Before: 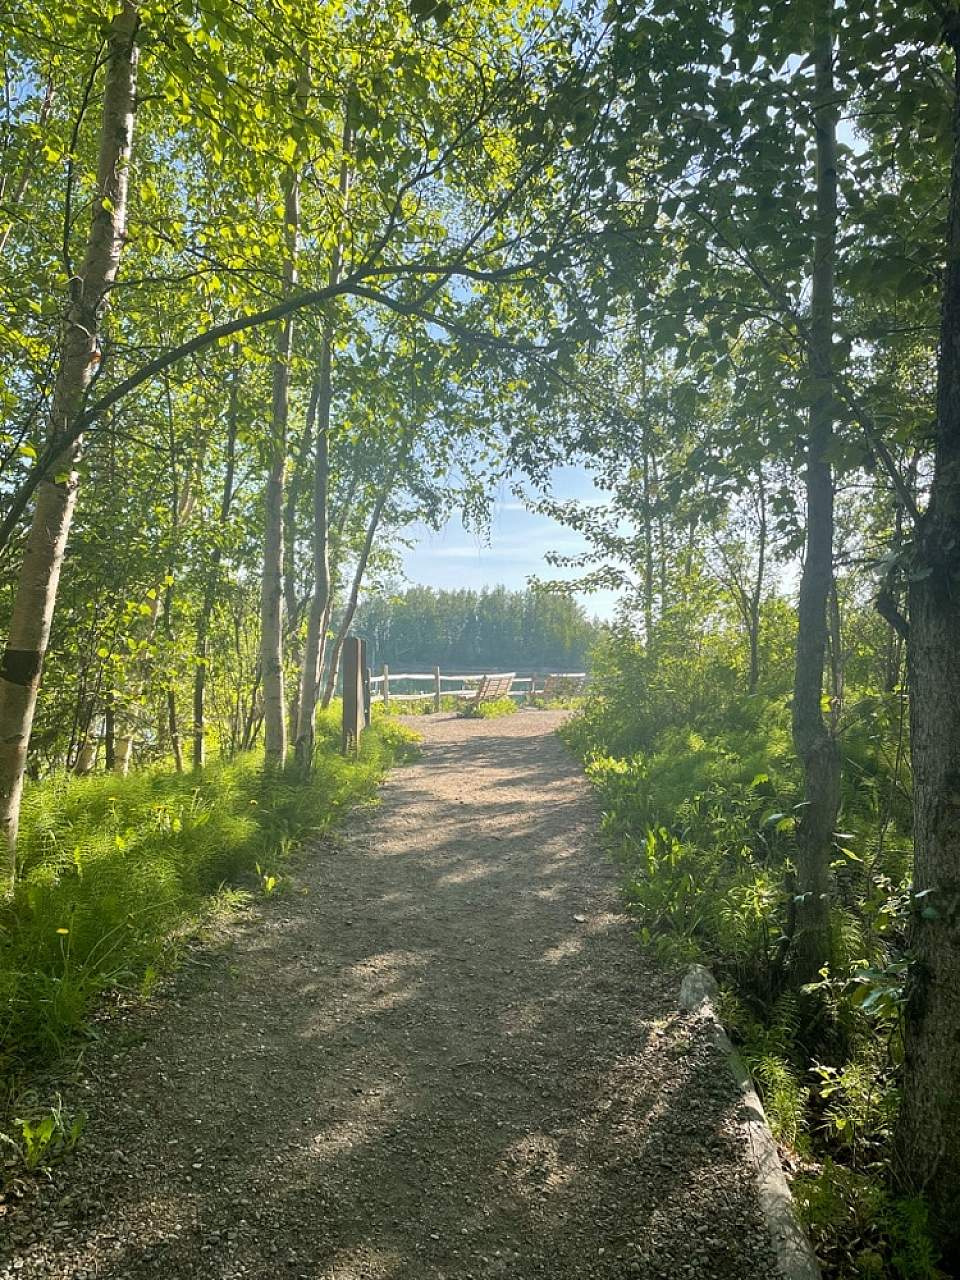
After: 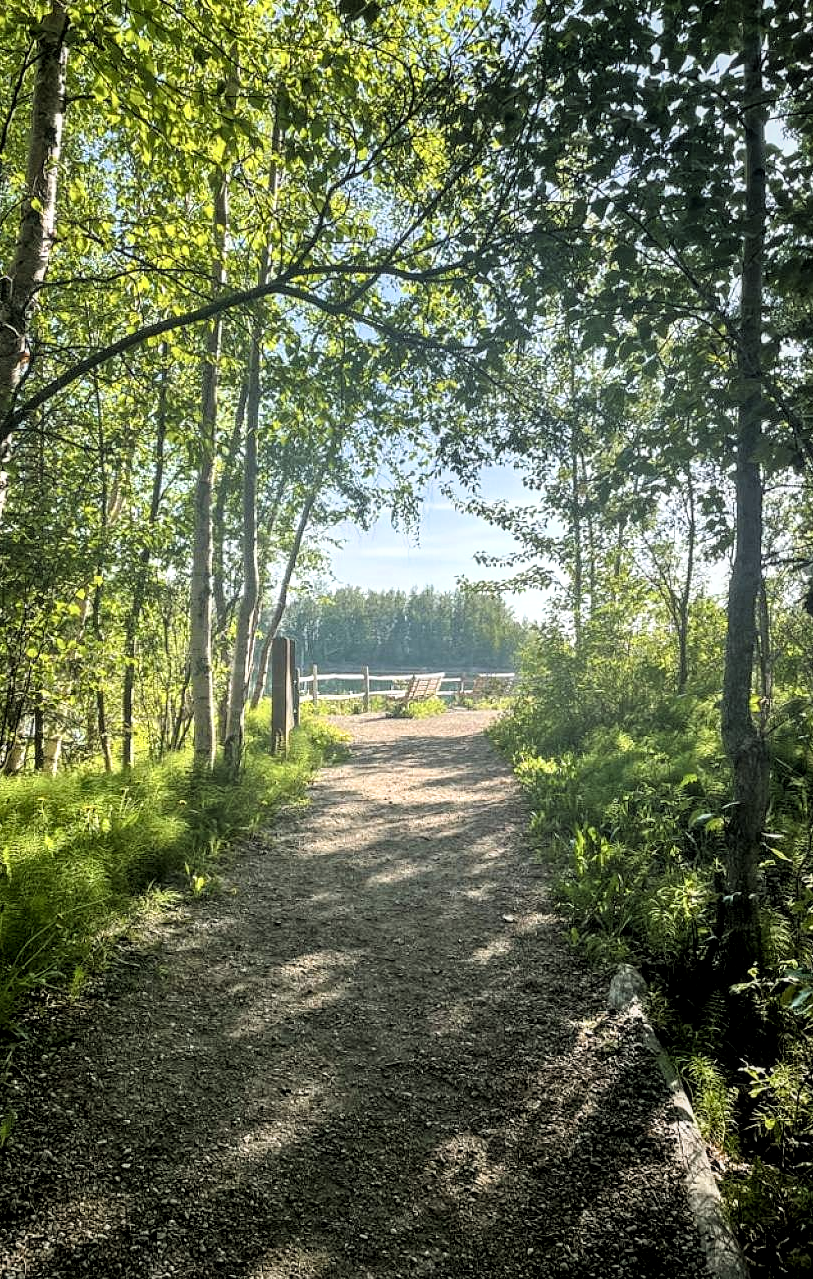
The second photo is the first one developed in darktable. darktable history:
filmic rgb: black relative exposure -5.63 EV, white relative exposure 2.5 EV, target black luminance 0%, hardness 4.54, latitude 67.31%, contrast 1.464, shadows ↔ highlights balance -3.76%
crop: left 7.414%, right 7.832%
local contrast: on, module defaults
